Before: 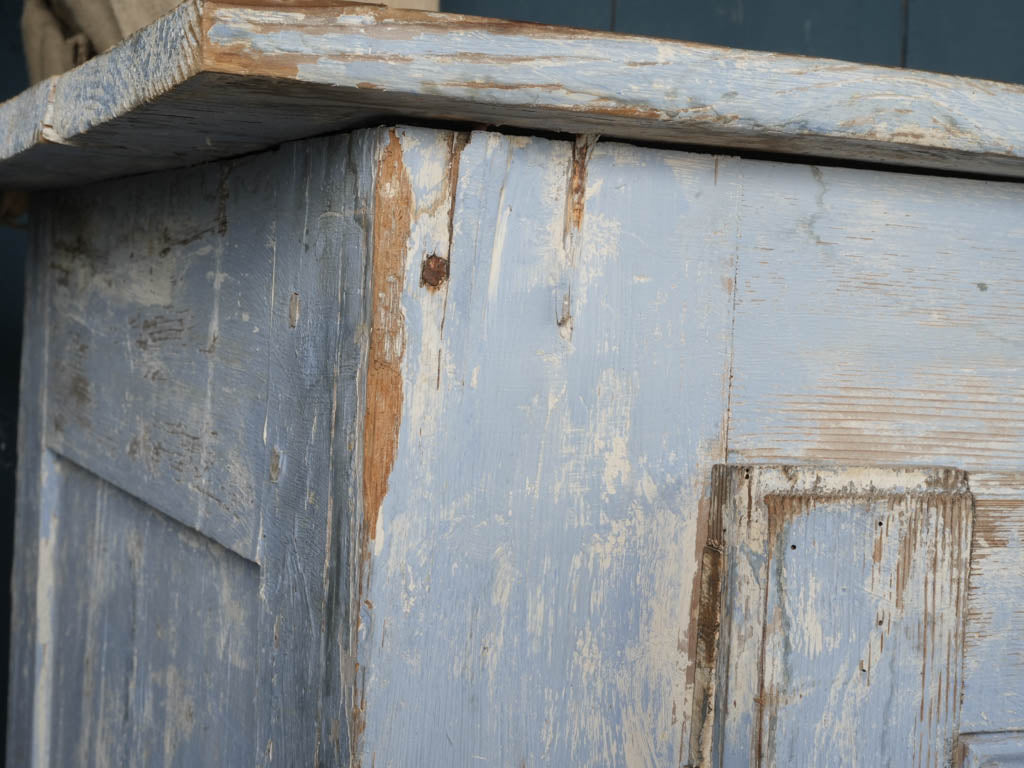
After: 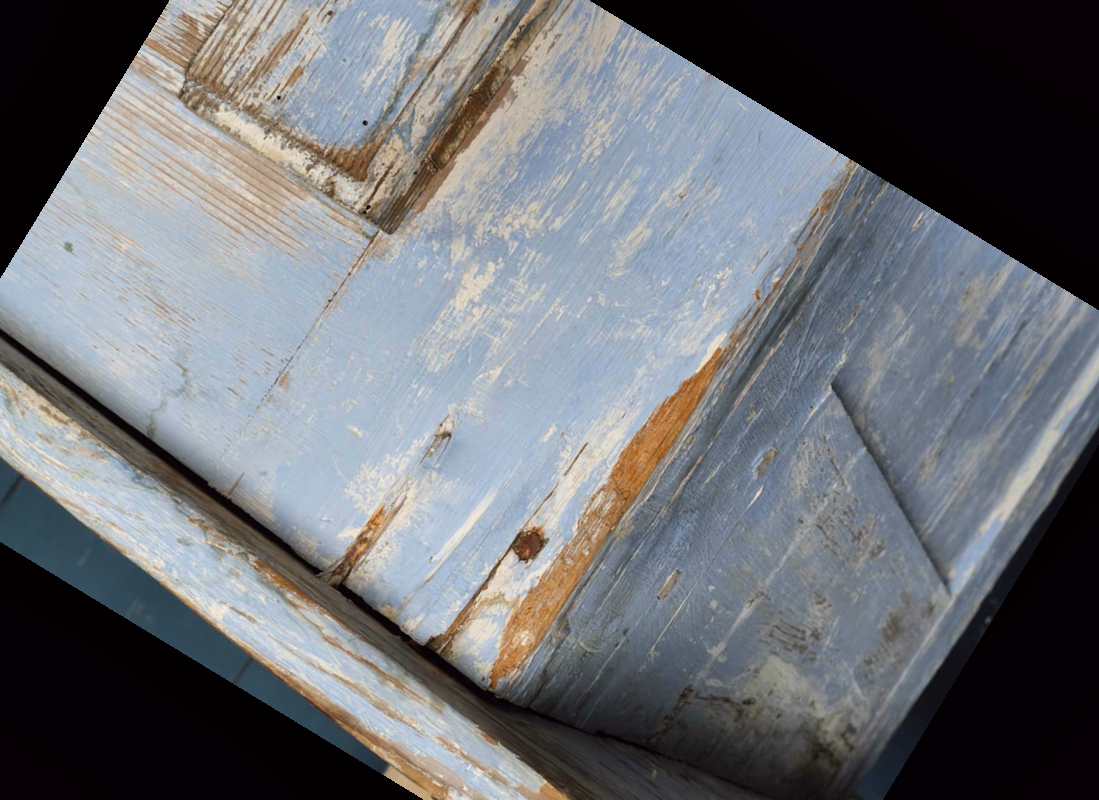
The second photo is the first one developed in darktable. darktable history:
shadows and highlights: shadows 53, soften with gaussian
crop and rotate: angle 148.68°, left 9.111%, top 15.603%, right 4.588%, bottom 17.041%
color balance: lift [1, 1.001, 0.999, 1.001], gamma [1, 1.004, 1.007, 0.993], gain [1, 0.991, 0.987, 1.013], contrast 10%, output saturation 120%
